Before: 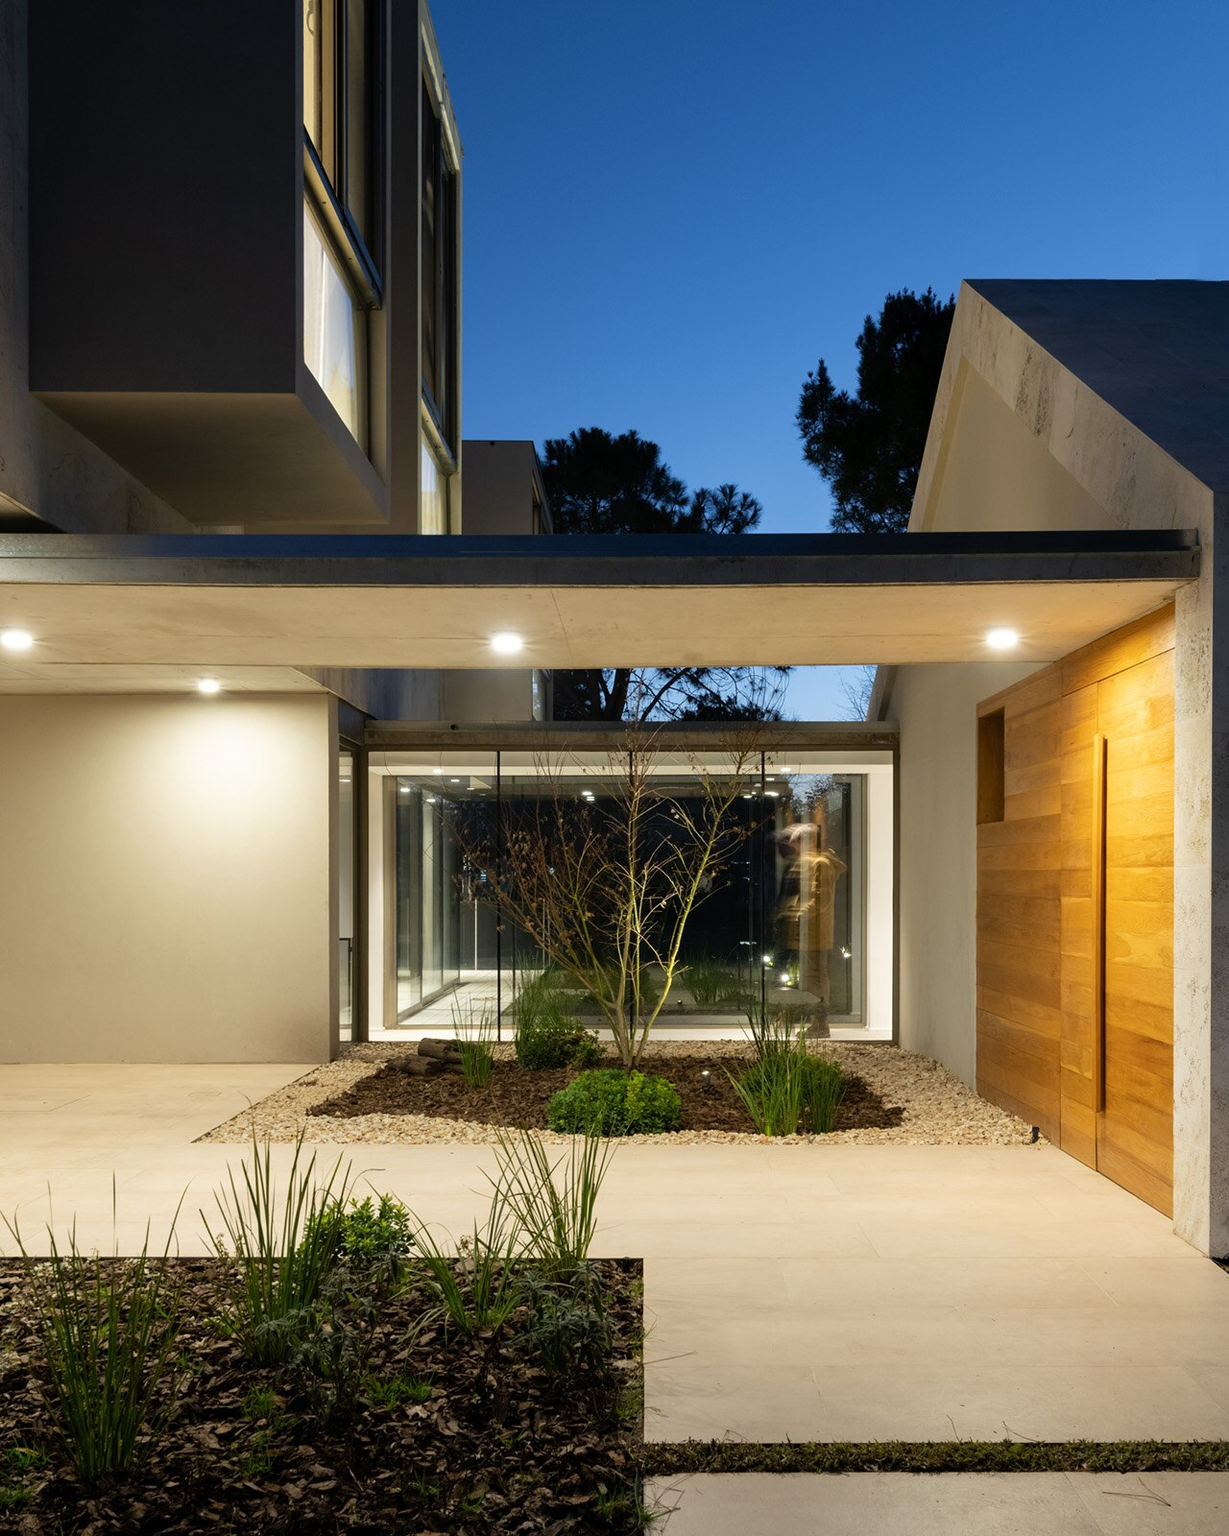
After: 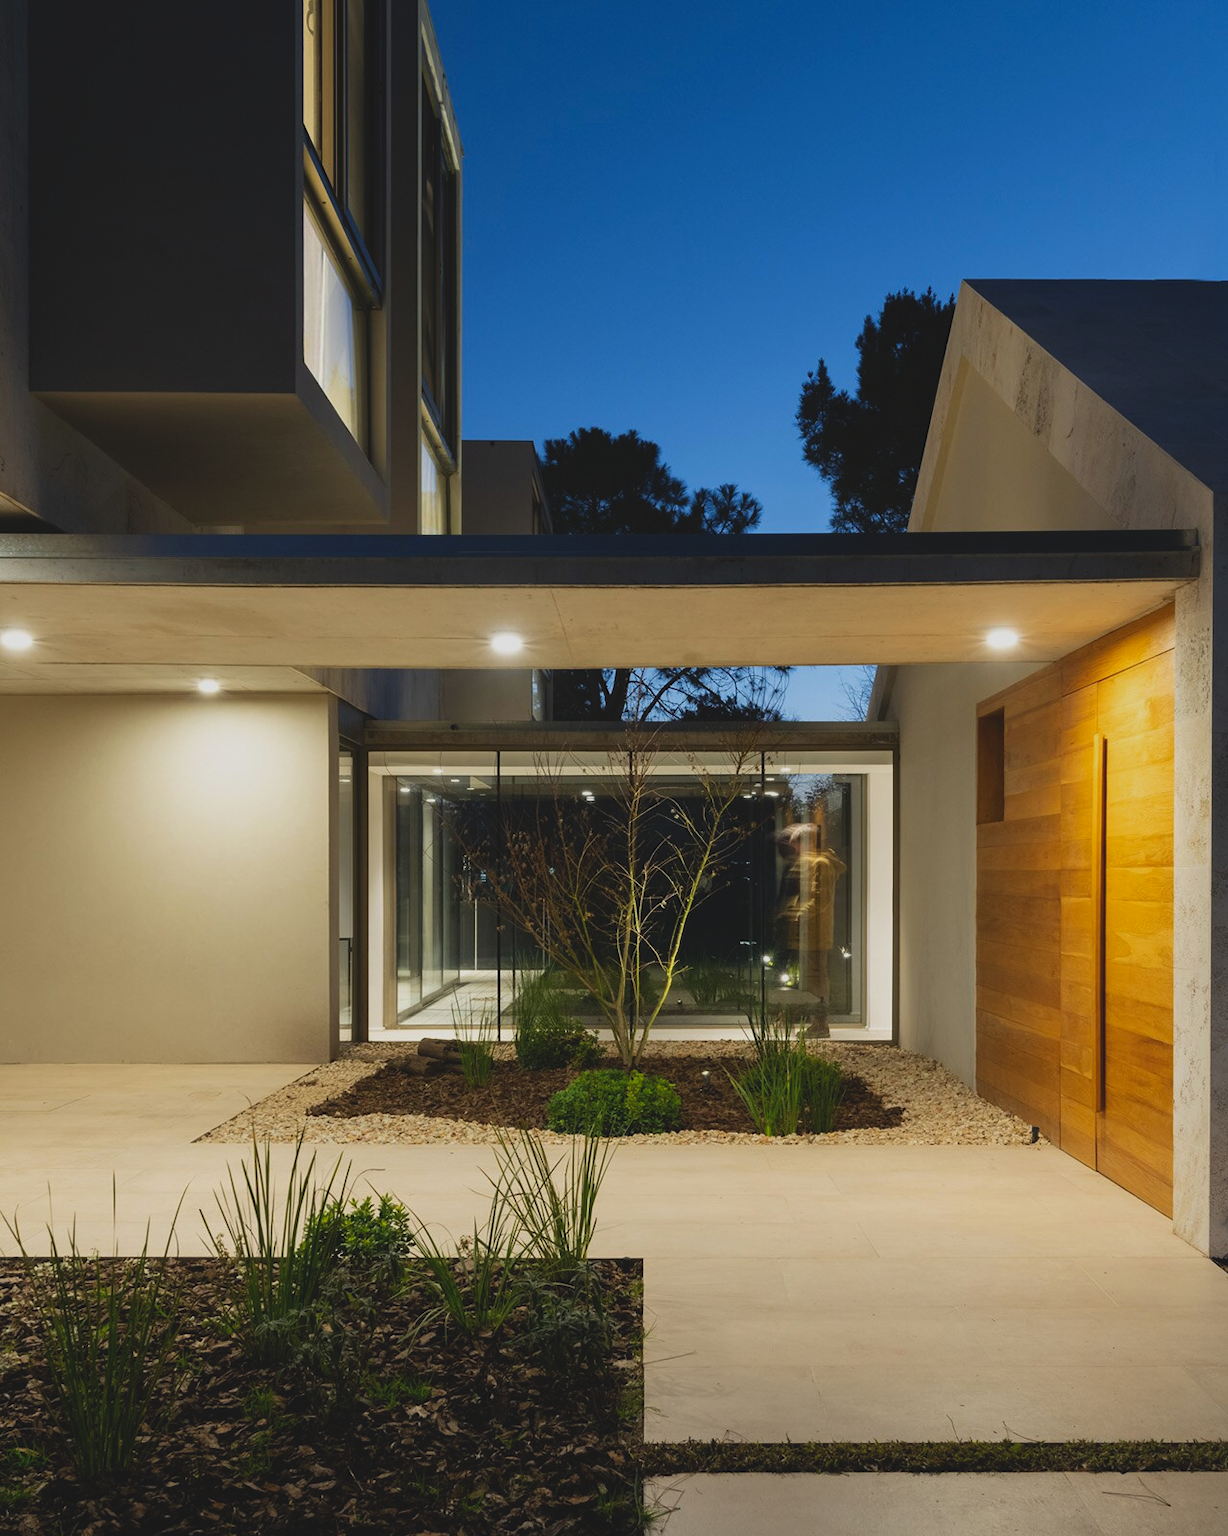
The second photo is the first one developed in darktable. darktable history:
contrast brightness saturation: contrast 0.08, saturation 0.2
exposure: black level correction -0.015, exposure -0.5 EV, compensate highlight preservation false
